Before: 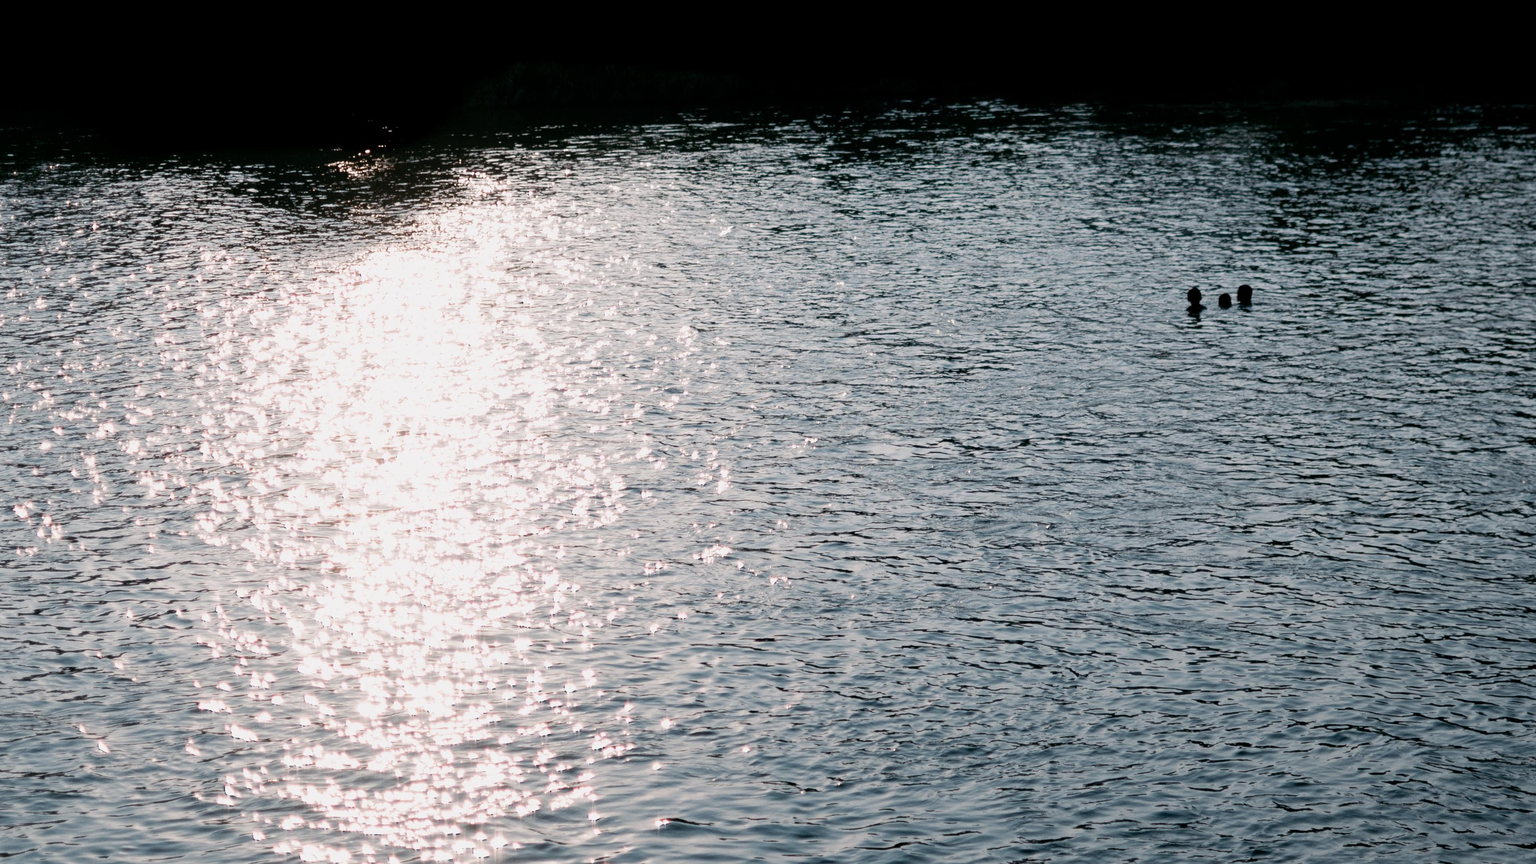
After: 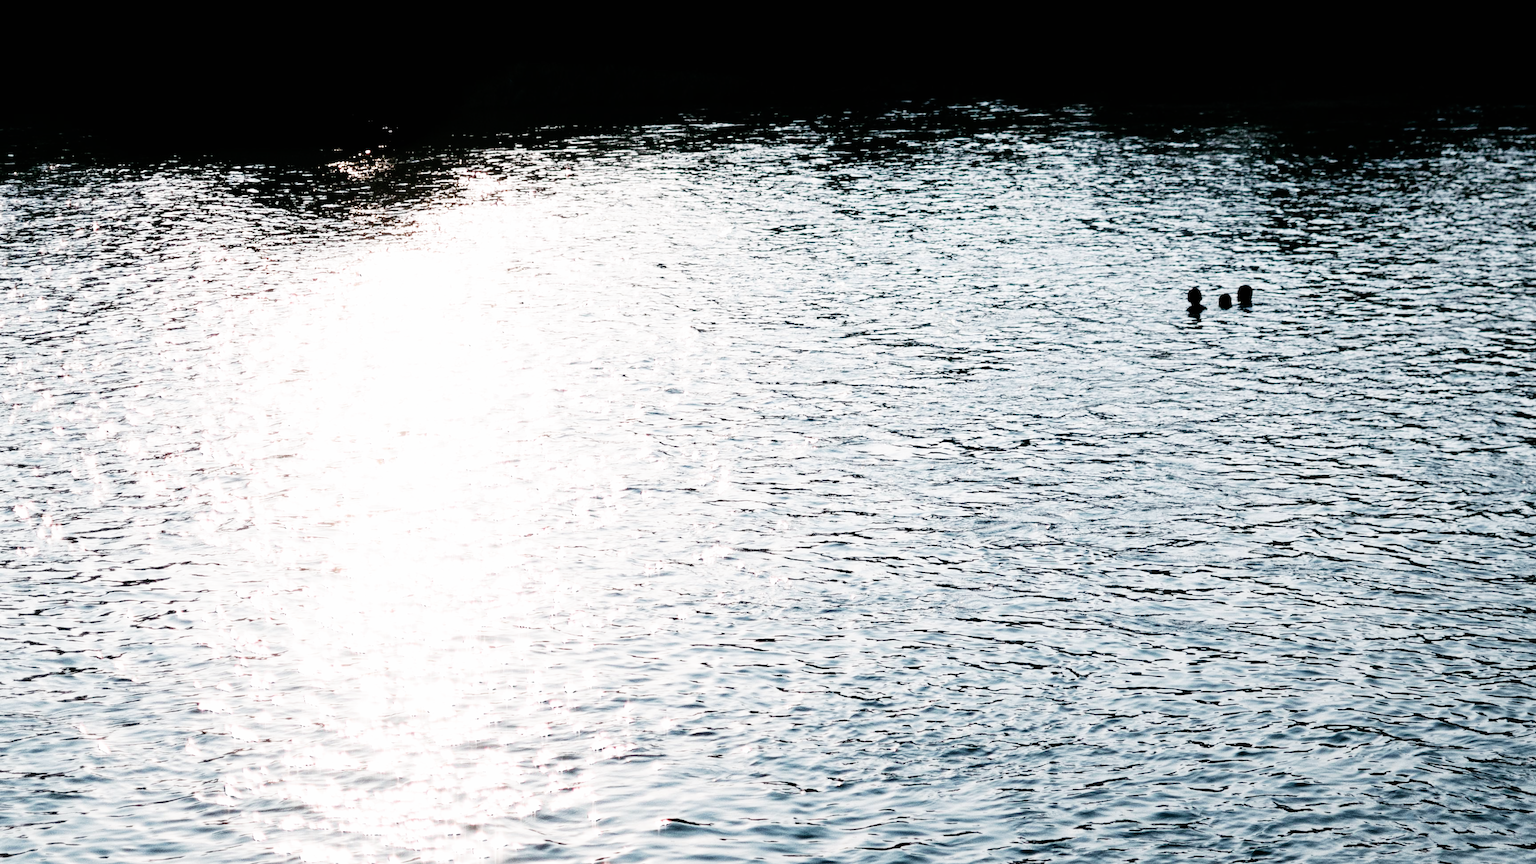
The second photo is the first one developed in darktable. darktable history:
contrast brightness saturation: contrast 0.06, brightness -0.01, saturation -0.23
base curve: curves: ch0 [(0, 0) (0.007, 0.004) (0.027, 0.03) (0.046, 0.07) (0.207, 0.54) (0.442, 0.872) (0.673, 0.972) (1, 1)], preserve colors none
